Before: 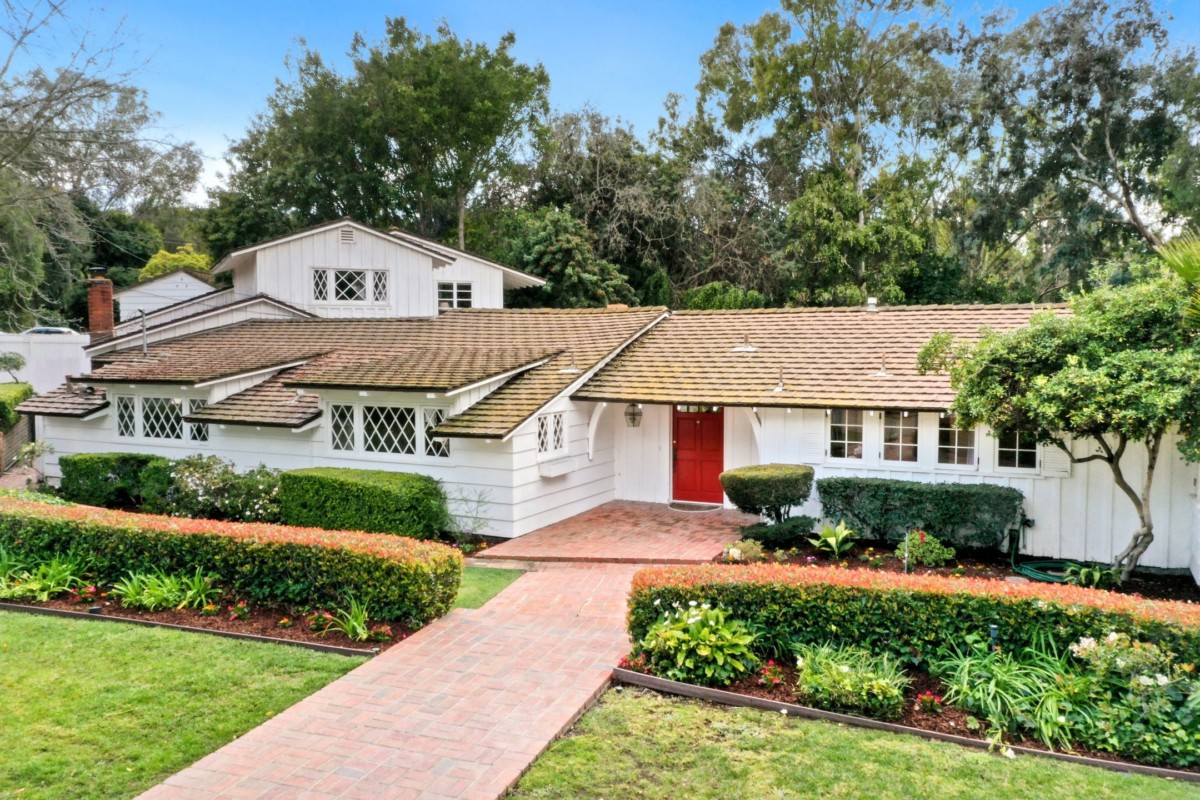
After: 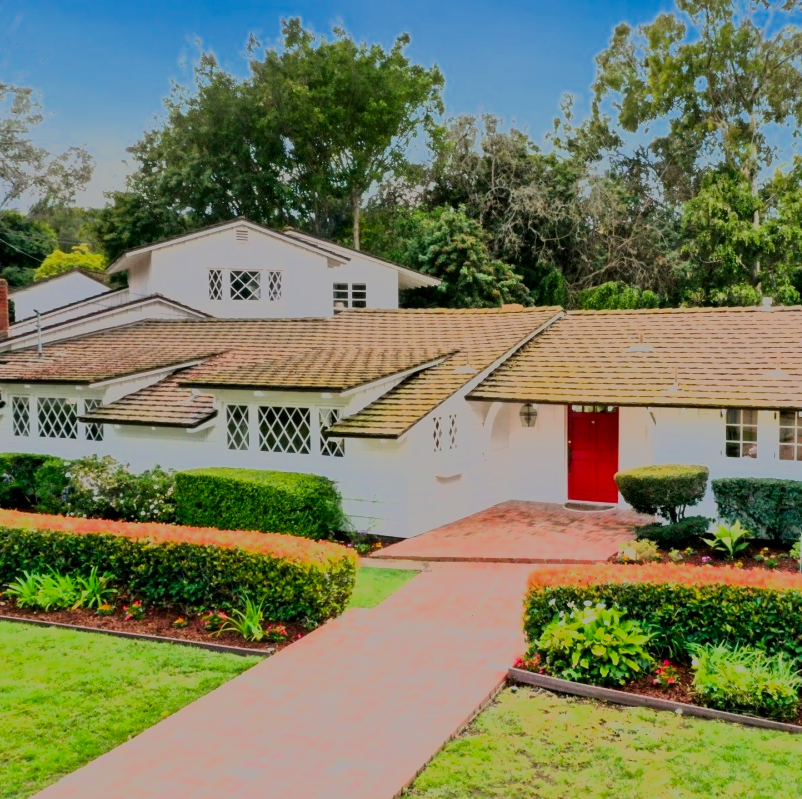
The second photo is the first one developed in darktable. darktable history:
contrast brightness saturation: contrast 0.156, saturation 0.32
crop and rotate: left 8.793%, right 24.349%
filmic rgb: black relative exposure -13.01 EV, white relative exposure 4 EV, target white luminance 85.113%, hardness 6.31, latitude 43.05%, contrast 0.865, shadows ↔ highlights balance 8.42%, color science v6 (2022)
